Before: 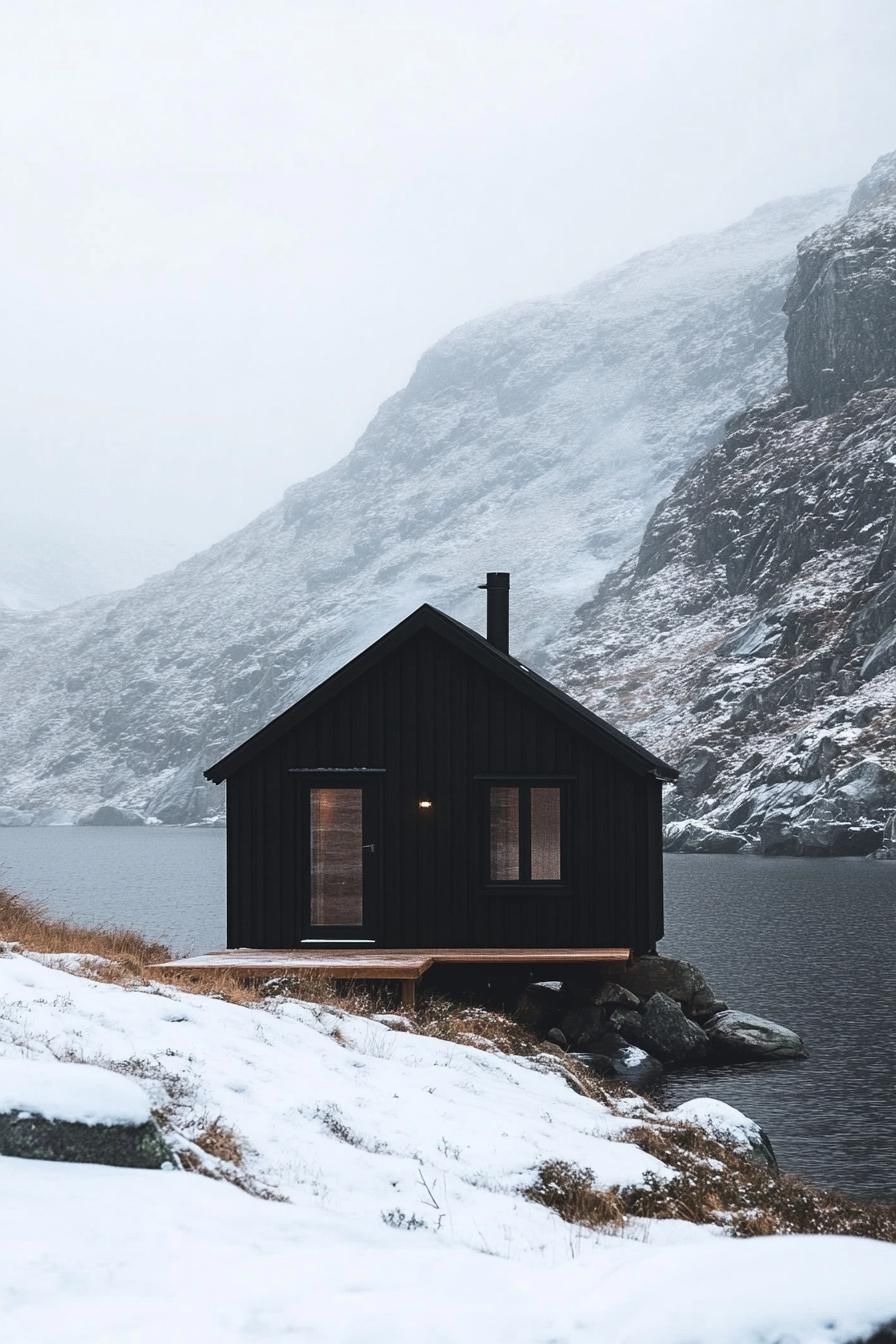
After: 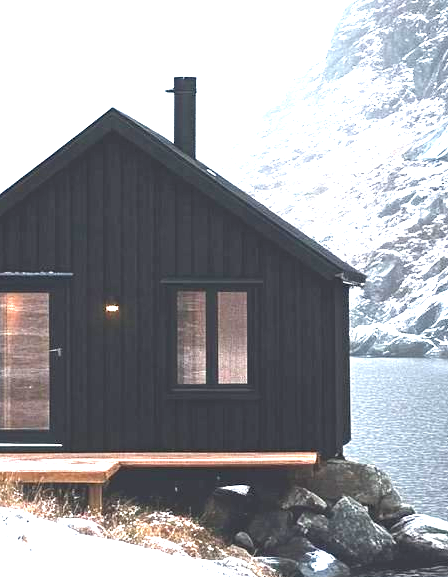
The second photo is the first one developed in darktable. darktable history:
crop: left 35.009%, top 36.96%, right 14.903%, bottom 20.055%
exposure: exposure 2.284 EV, compensate highlight preservation false
